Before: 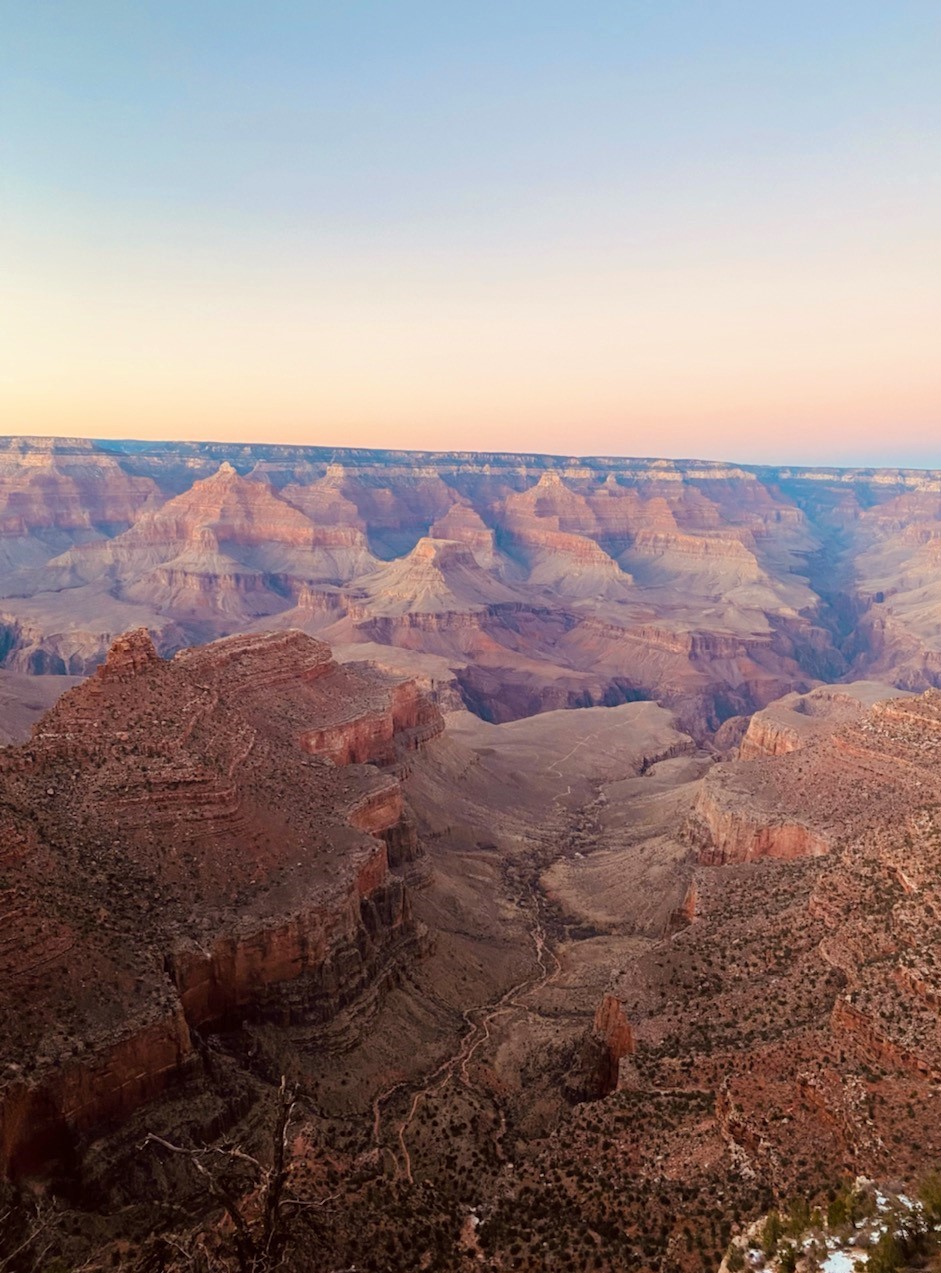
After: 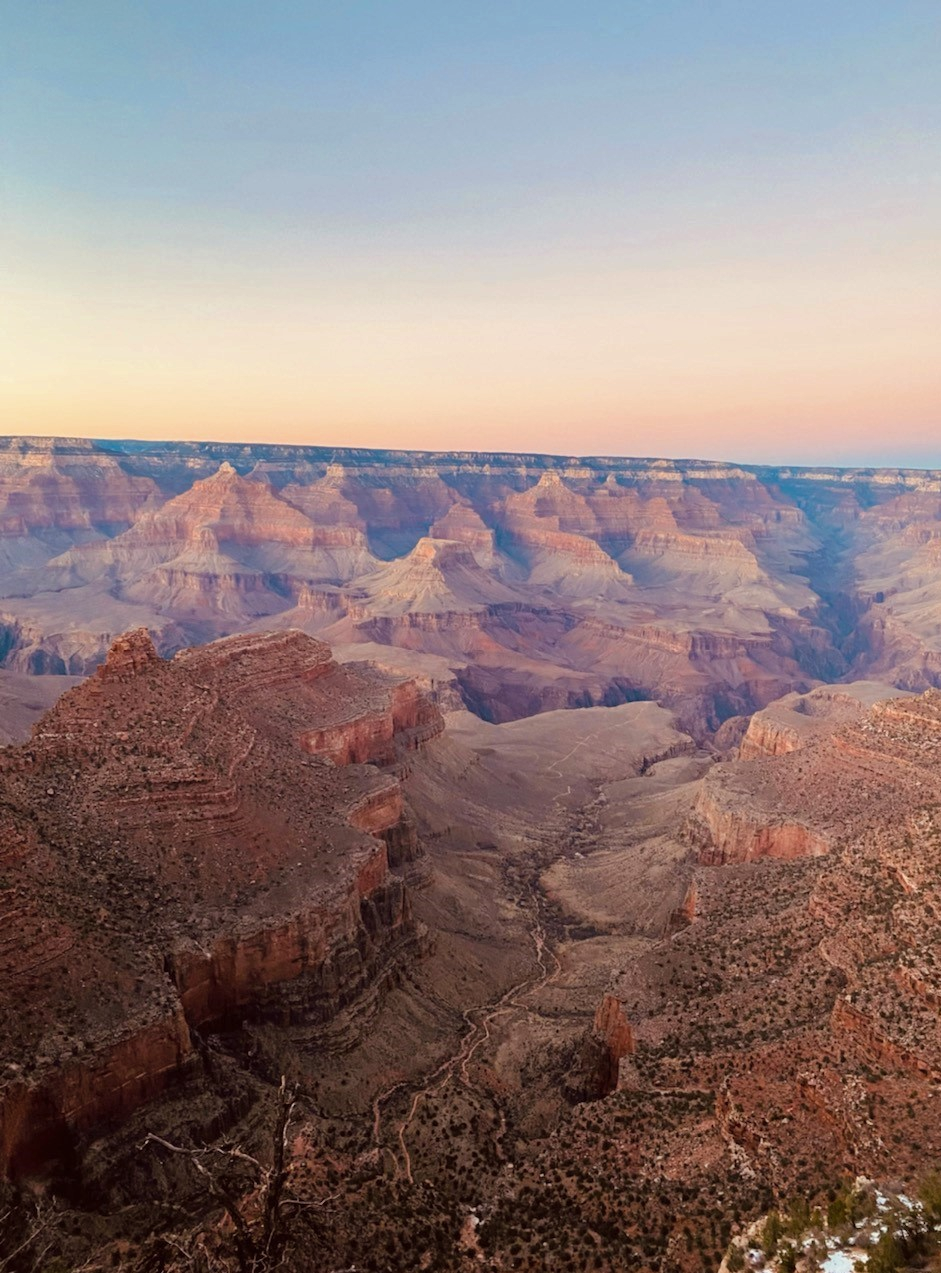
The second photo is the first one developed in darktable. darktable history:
shadows and highlights: shadows 25.94, highlights -47.98, soften with gaussian
